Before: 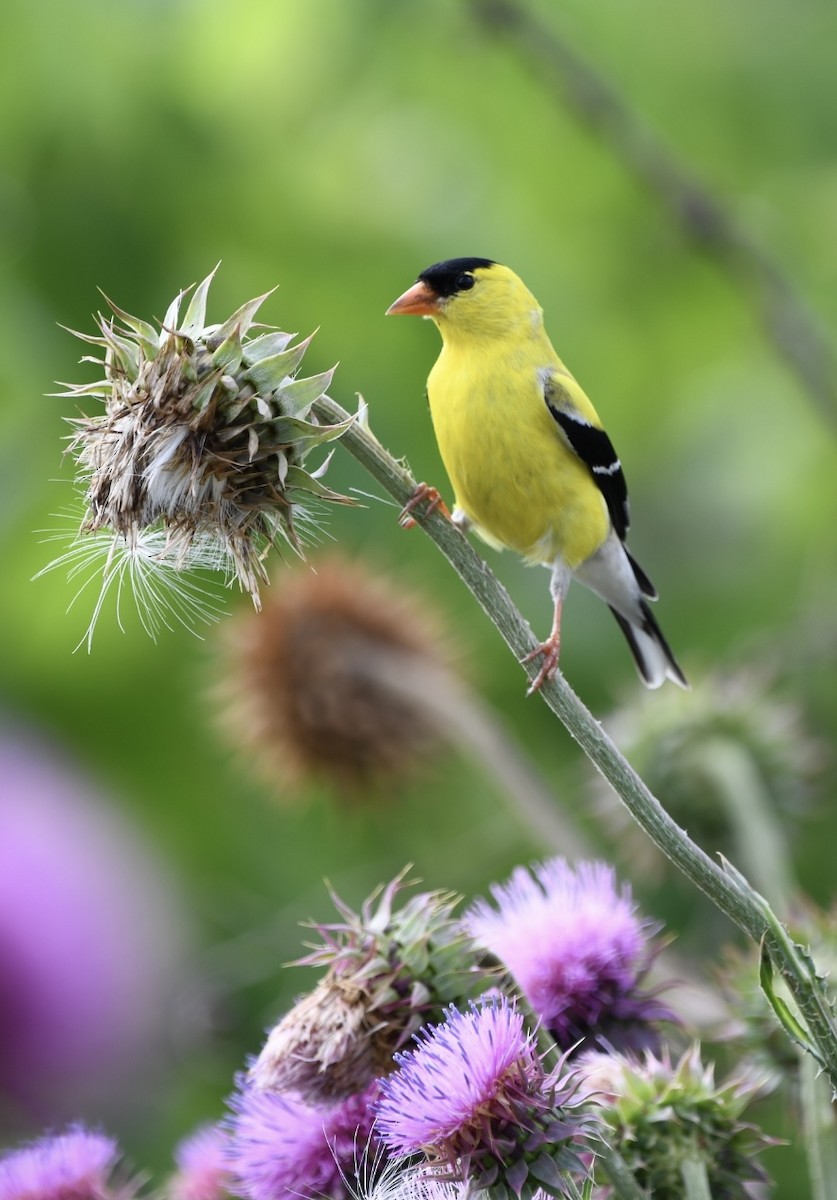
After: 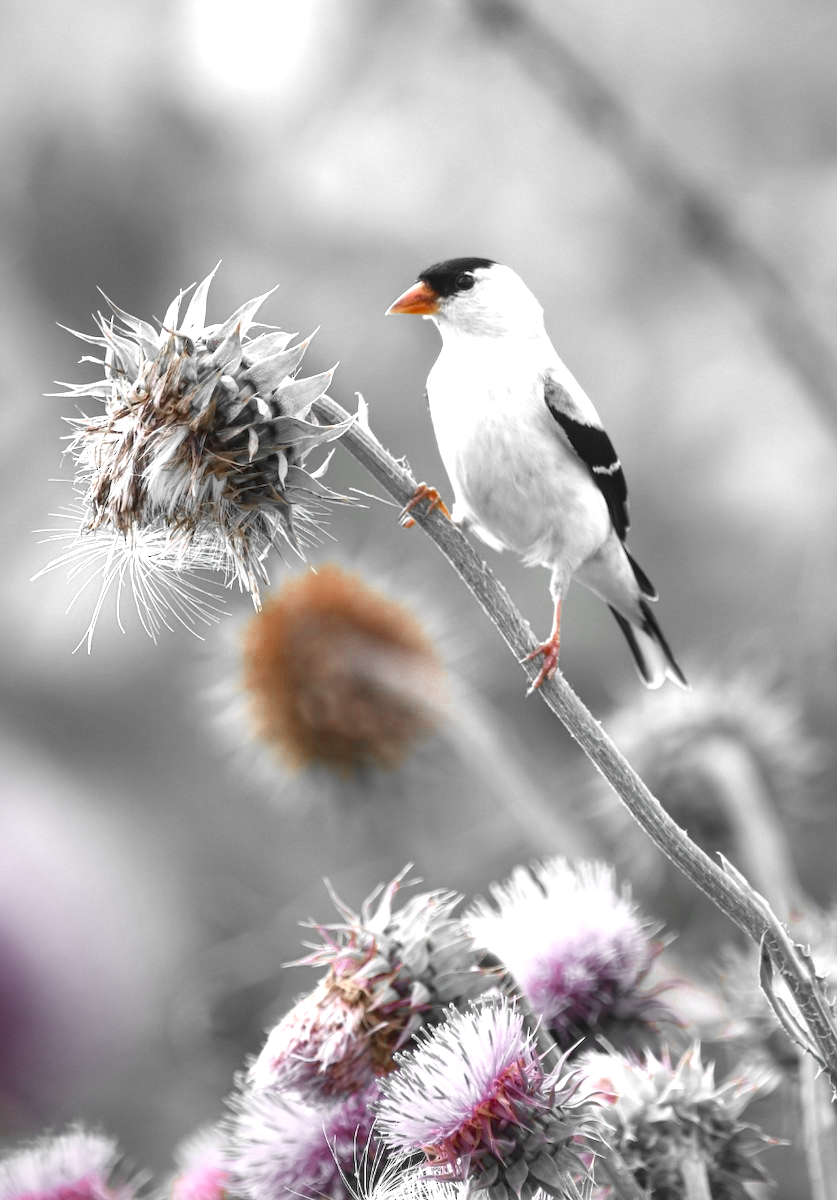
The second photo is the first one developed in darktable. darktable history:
local contrast: detail 110%
color zones: curves: ch0 [(0, 0.497) (0.096, 0.361) (0.221, 0.538) (0.429, 0.5) (0.571, 0.5) (0.714, 0.5) (0.857, 0.5) (1, 0.497)]; ch1 [(0, 0.5) (0.143, 0.5) (0.257, -0.002) (0.429, 0.04) (0.571, -0.001) (0.714, -0.015) (0.857, 0.024) (1, 0.5)]
exposure: black level correction 0, exposure 0.7 EV, compensate exposure bias true, compensate highlight preservation false
